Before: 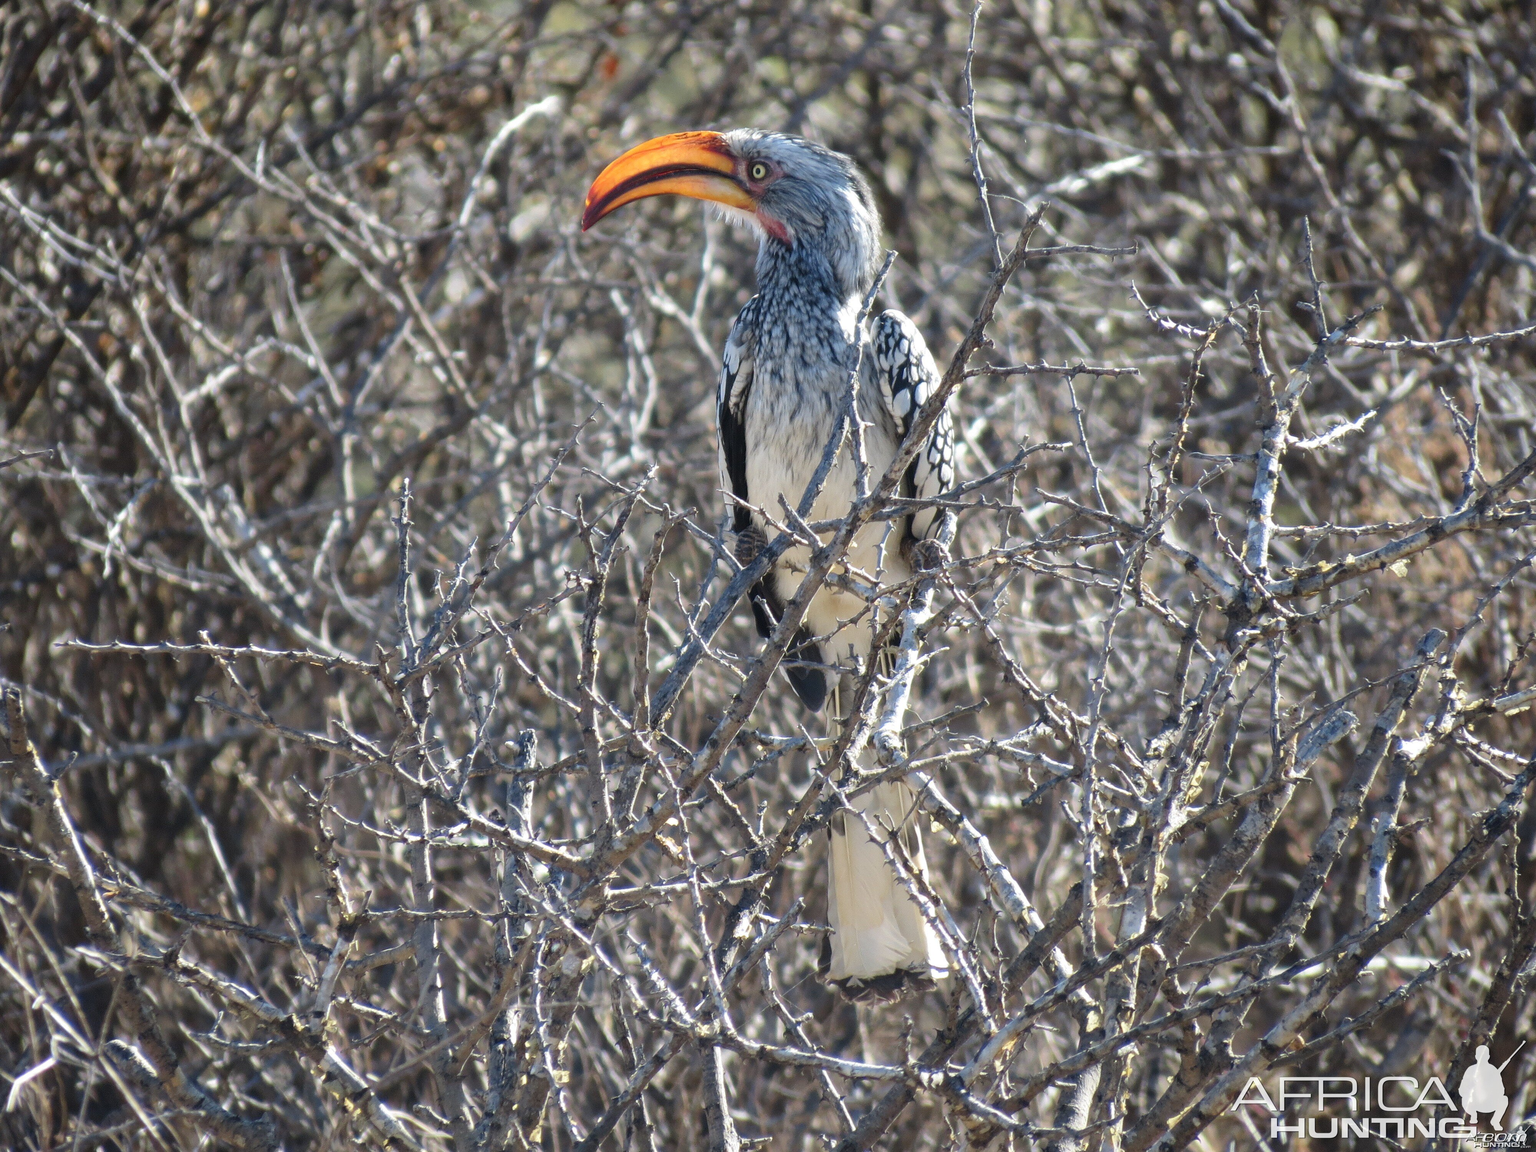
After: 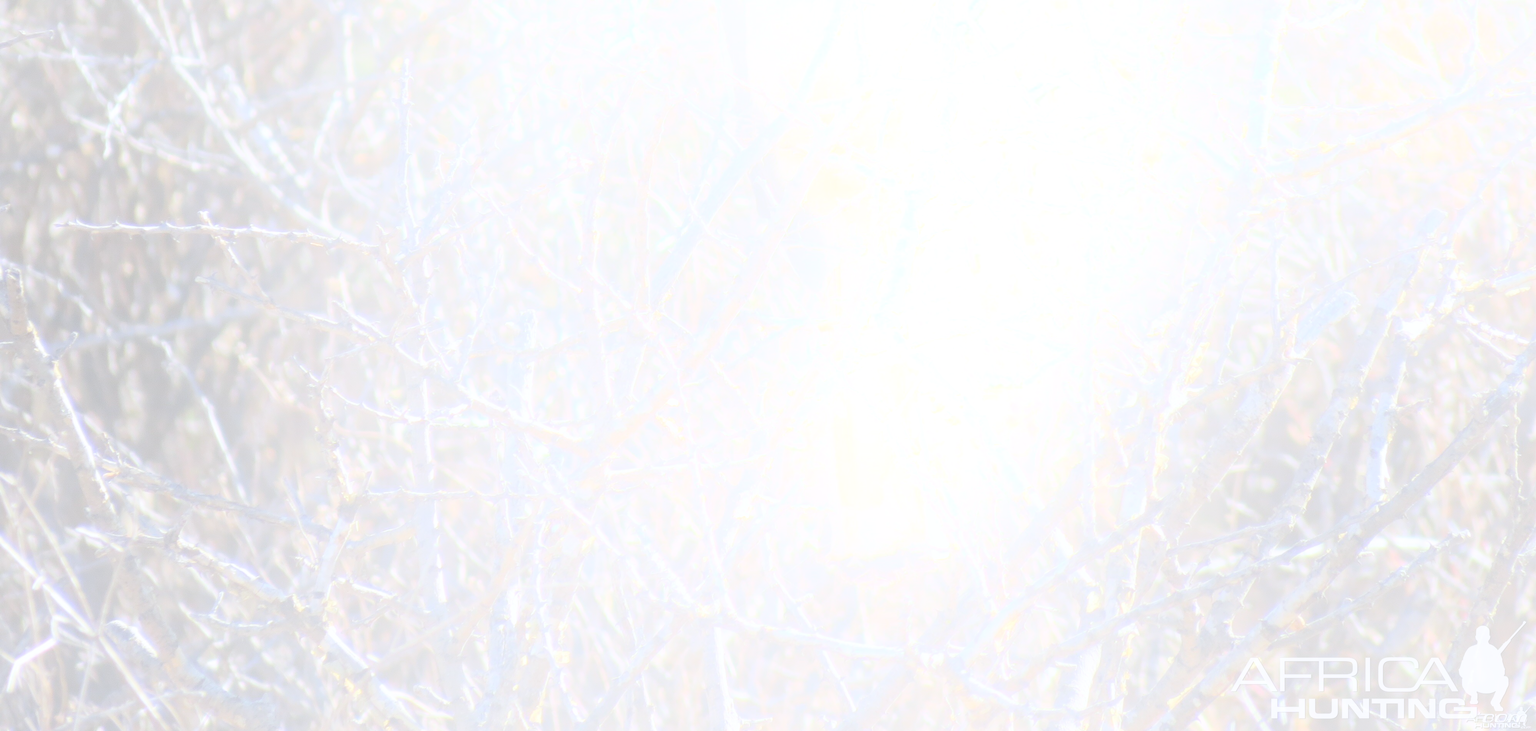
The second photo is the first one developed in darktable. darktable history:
crop and rotate: top 36.435%
color calibration: illuminant as shot in camera, x 0.358, y 0.373, temperature 4628.91 K
contrast brightness saturation: brightness 0.18, saturation -0.5
bloom: size 70%, threshold 25%, strength 70%
